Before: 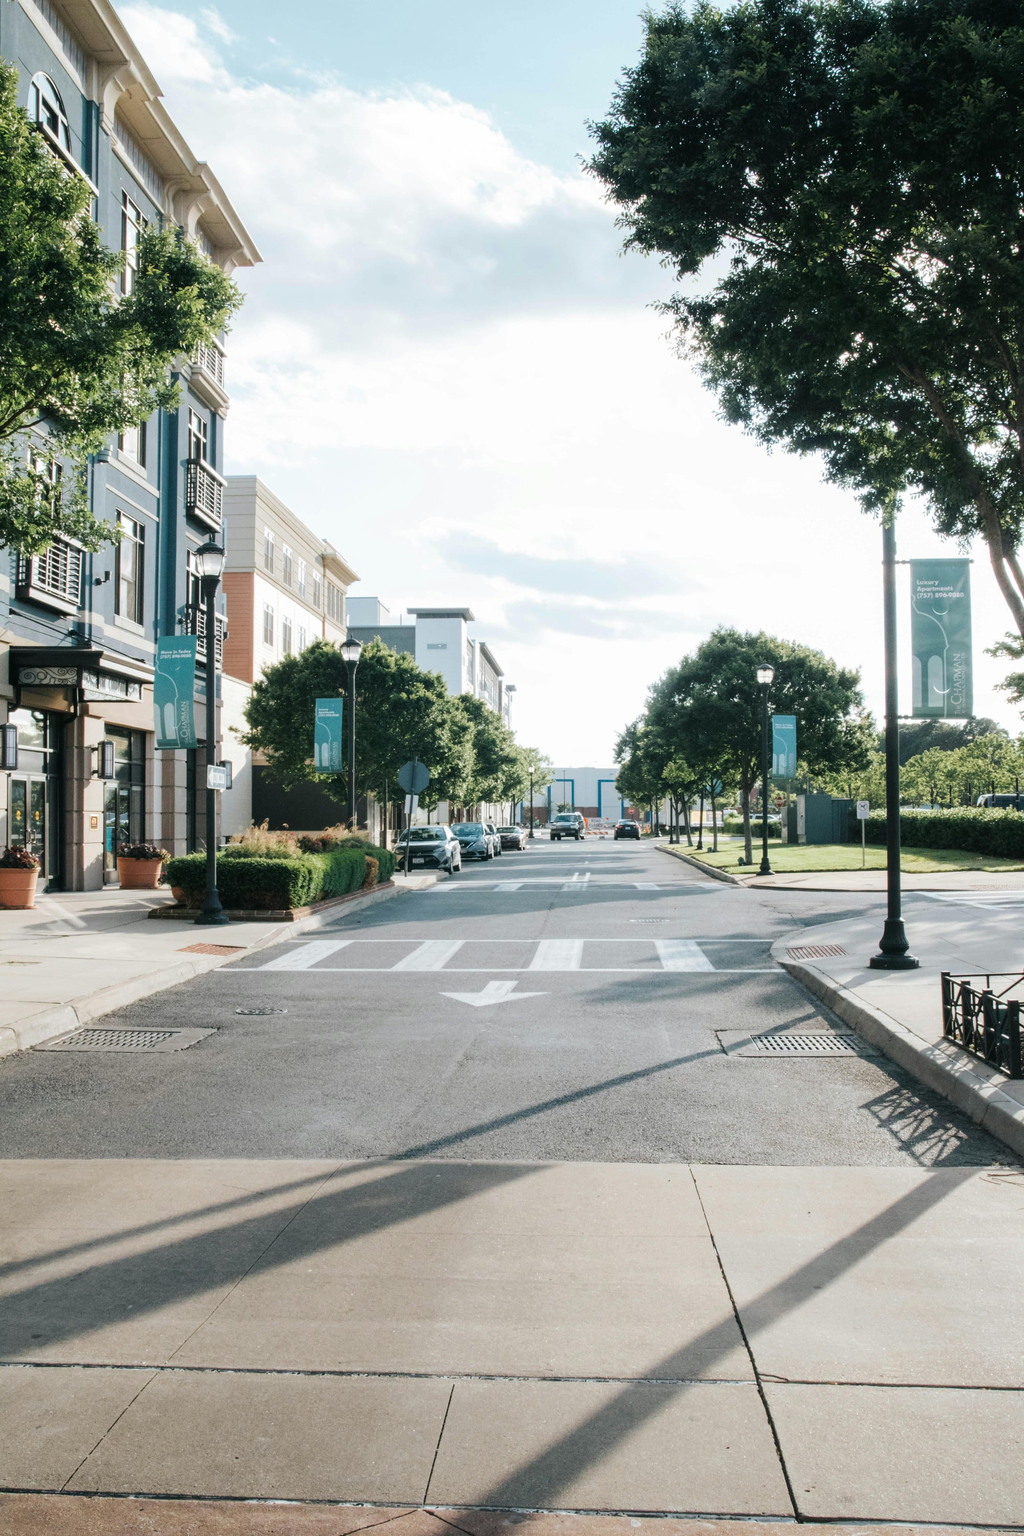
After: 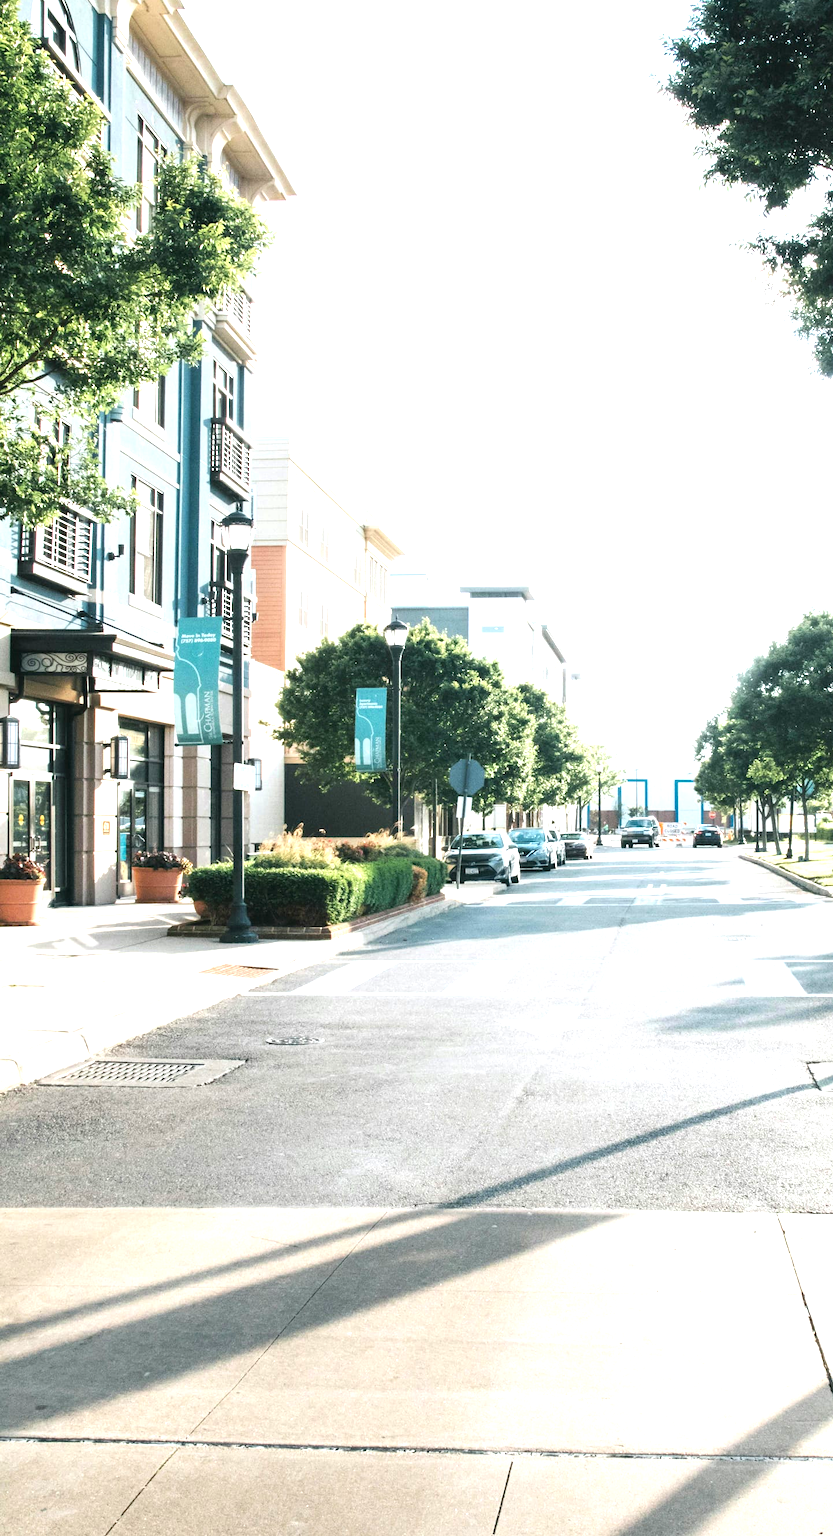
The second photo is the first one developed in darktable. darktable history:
crop: top 5.793%, right 27.833%, bottom 5.517%
exposure: black level correction 0, exposure 1.2 EV, compensate highlight preservation false
